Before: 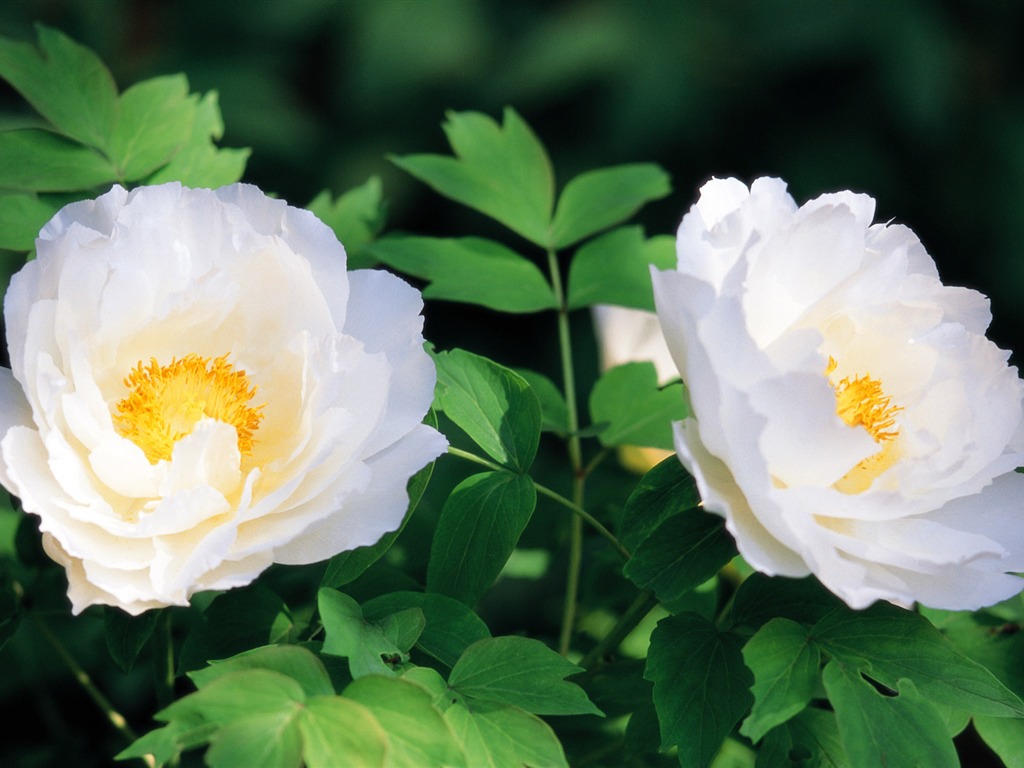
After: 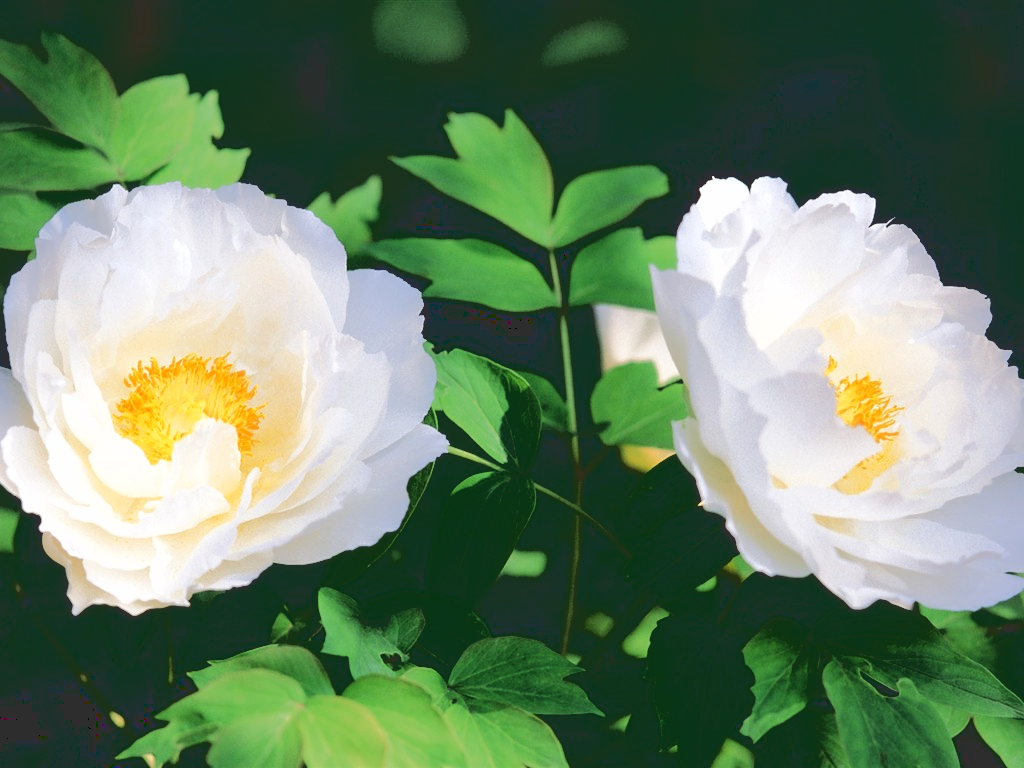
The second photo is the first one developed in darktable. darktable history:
base curve: curves: ch0 [(0.065, 0.026) (0.236, 0.358) (0.53, 0.546) (0.777, 0.841) (0.924, 0.992)]
